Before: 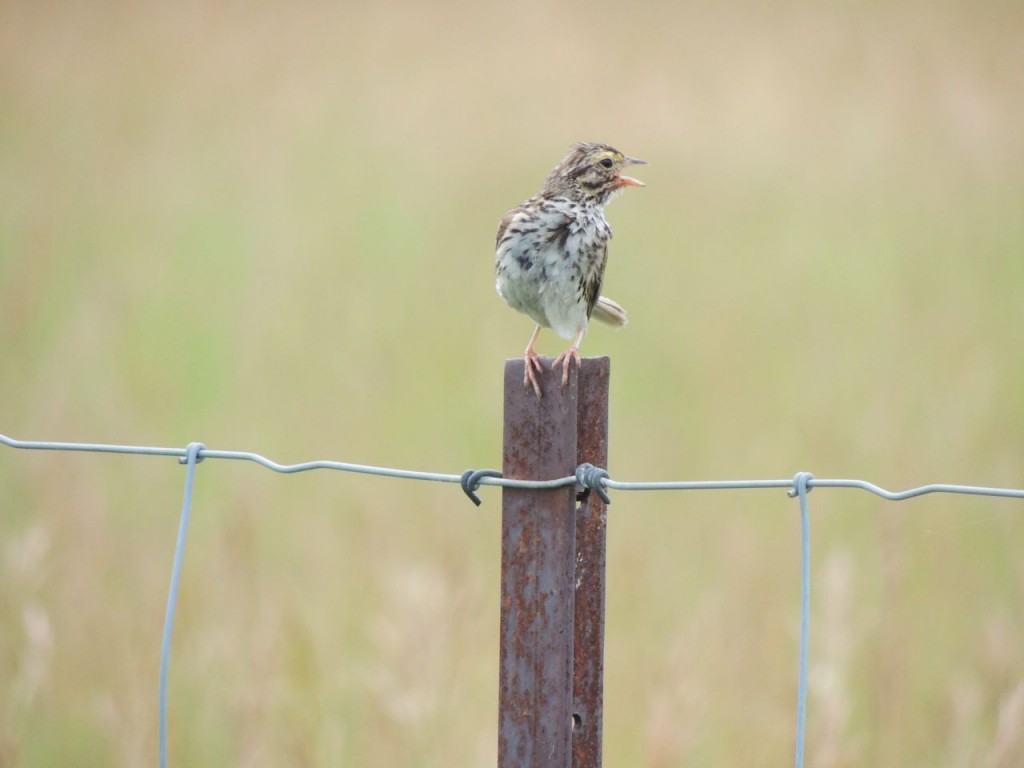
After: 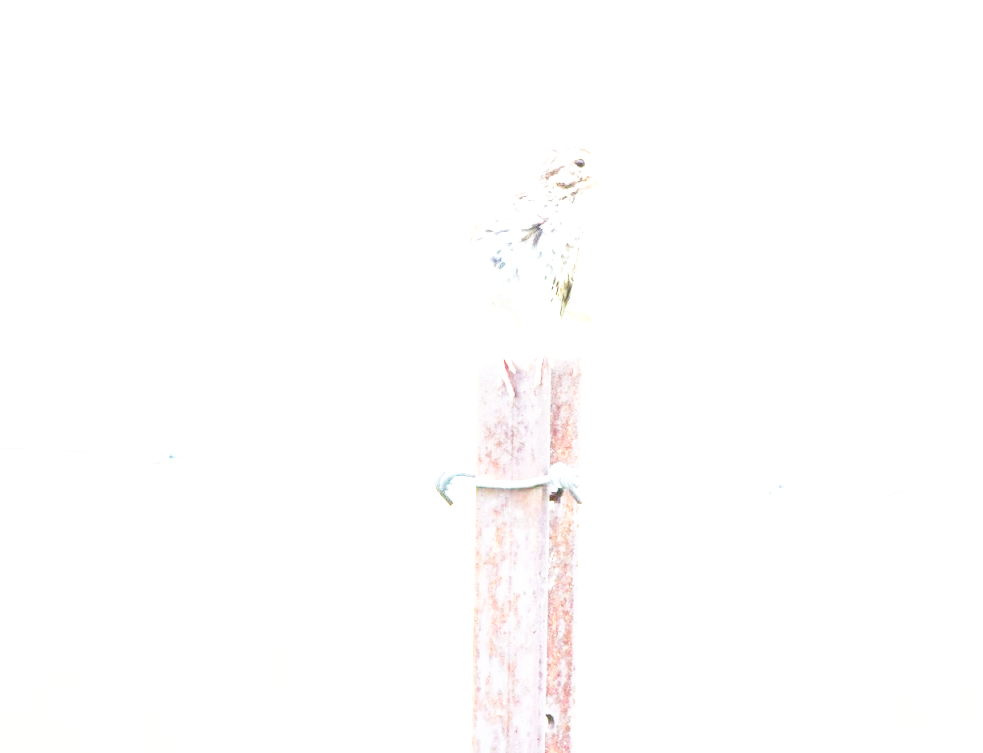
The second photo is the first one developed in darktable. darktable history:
base curve: curves: ch0 [(0, 0) (0.012, 0.01) (0.073, 0.168) (0.31, 0.711) (0.645, 0.957) (1, 1)], preserve colors none
crop and rotate: left 2.661%, right 1.269%, bottom 1.941%
local contrast: detail 114%
exposure: exposure 2.217 EV, compensate exposure bias true, compensate highlight preservation false
